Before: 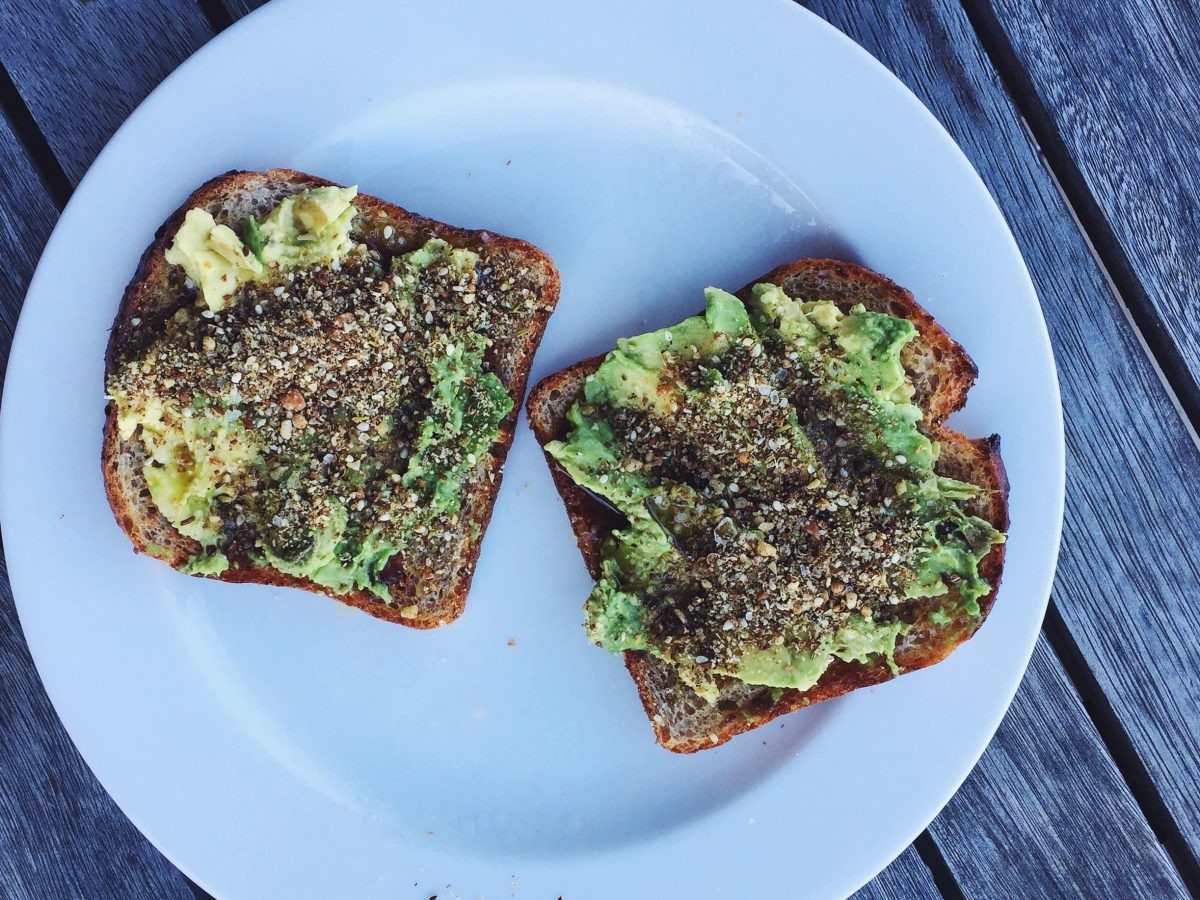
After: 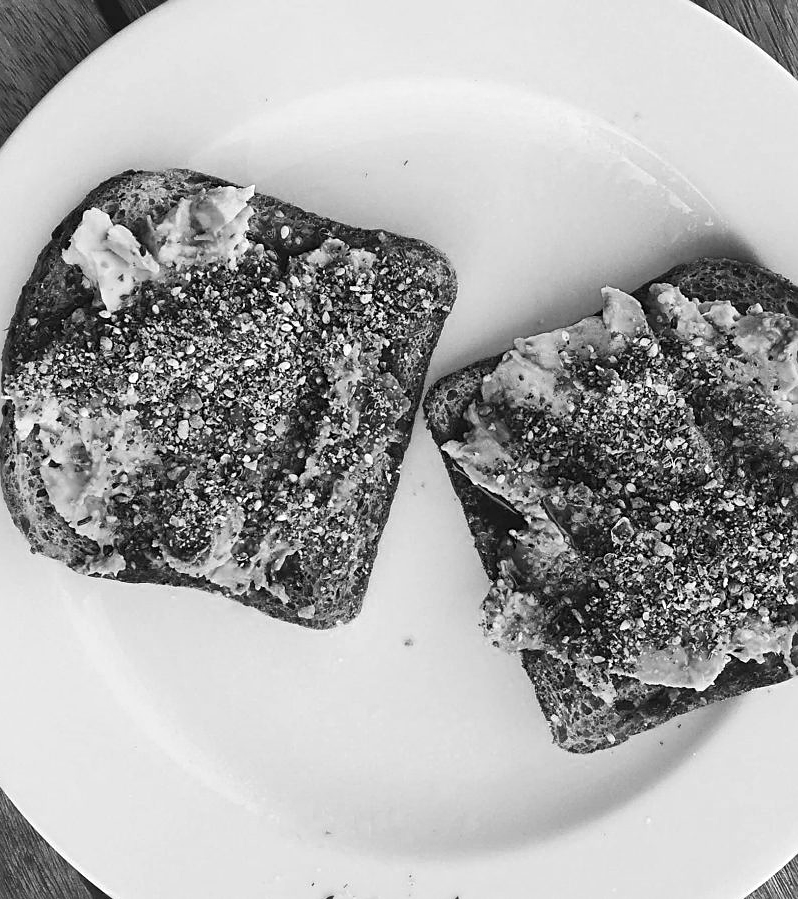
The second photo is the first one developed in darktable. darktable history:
color calibration: output gray [0.25, 0.35, 0.4, 0], illuminant as shot in camera, x 0.379, y 0.397, temperature 4143.88 K
sharpen: on, module defaults
crop and rotate: left 8.643%, right 24.837%
